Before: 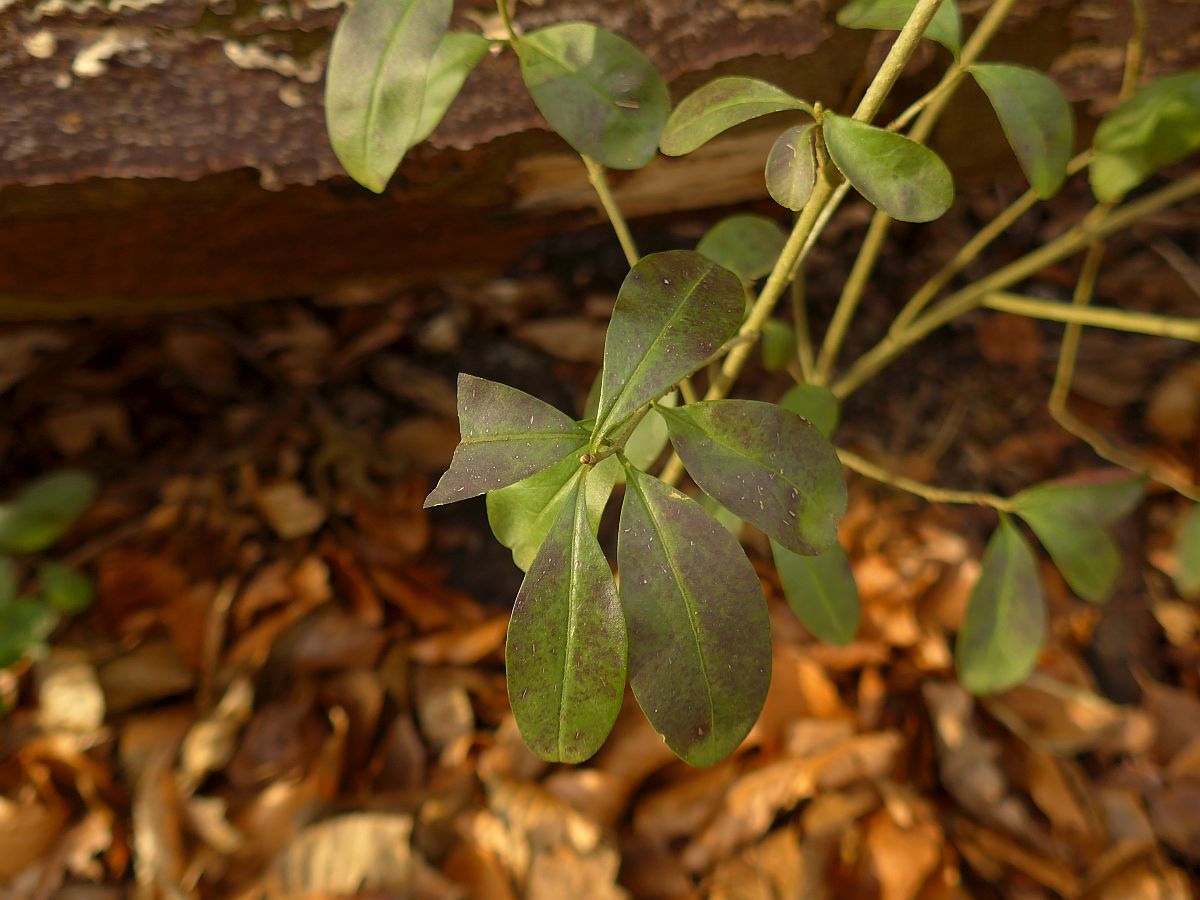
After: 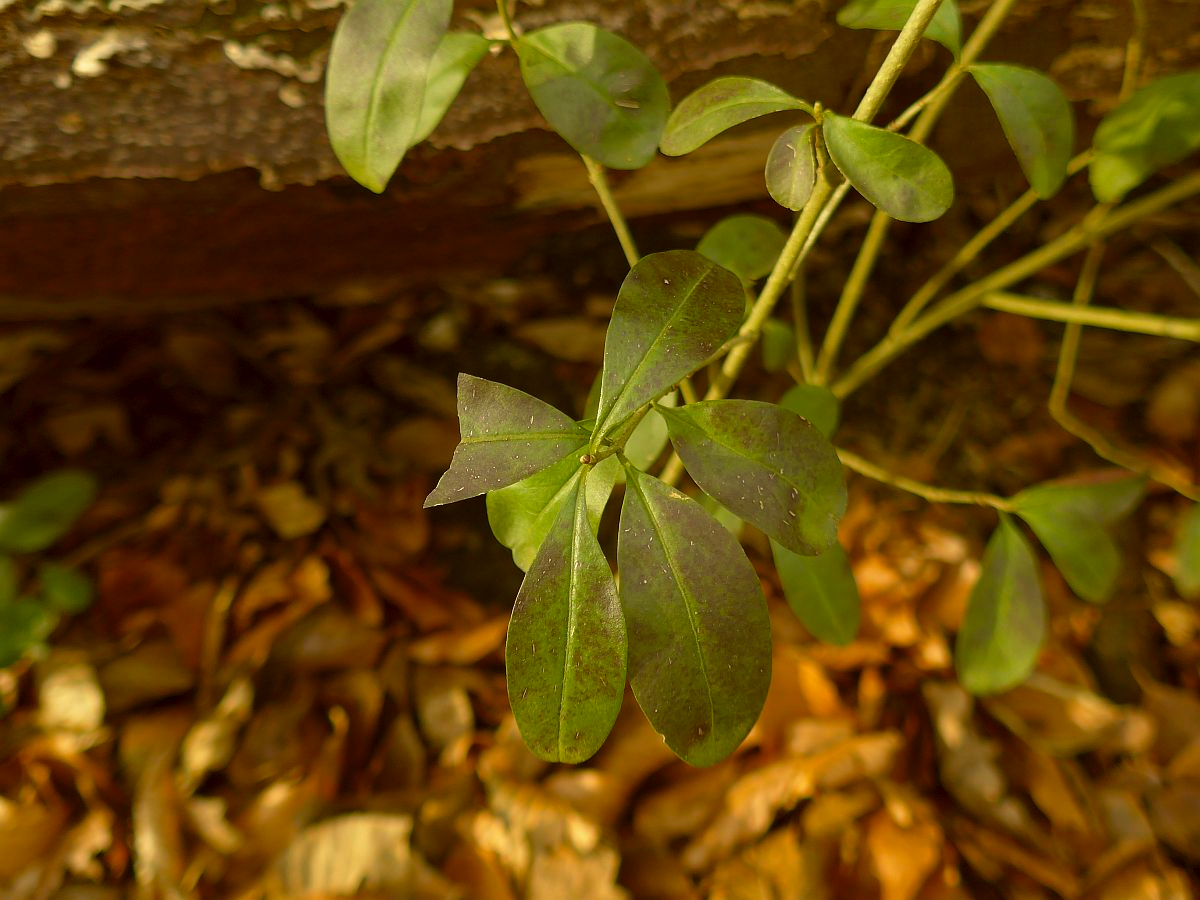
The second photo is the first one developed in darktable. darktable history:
color correction: highlights a* -1.43, highlights b* 10.12, shadows a* 0.395, shadows b* 19.35
white balance: red 0.982, blue 1.018
